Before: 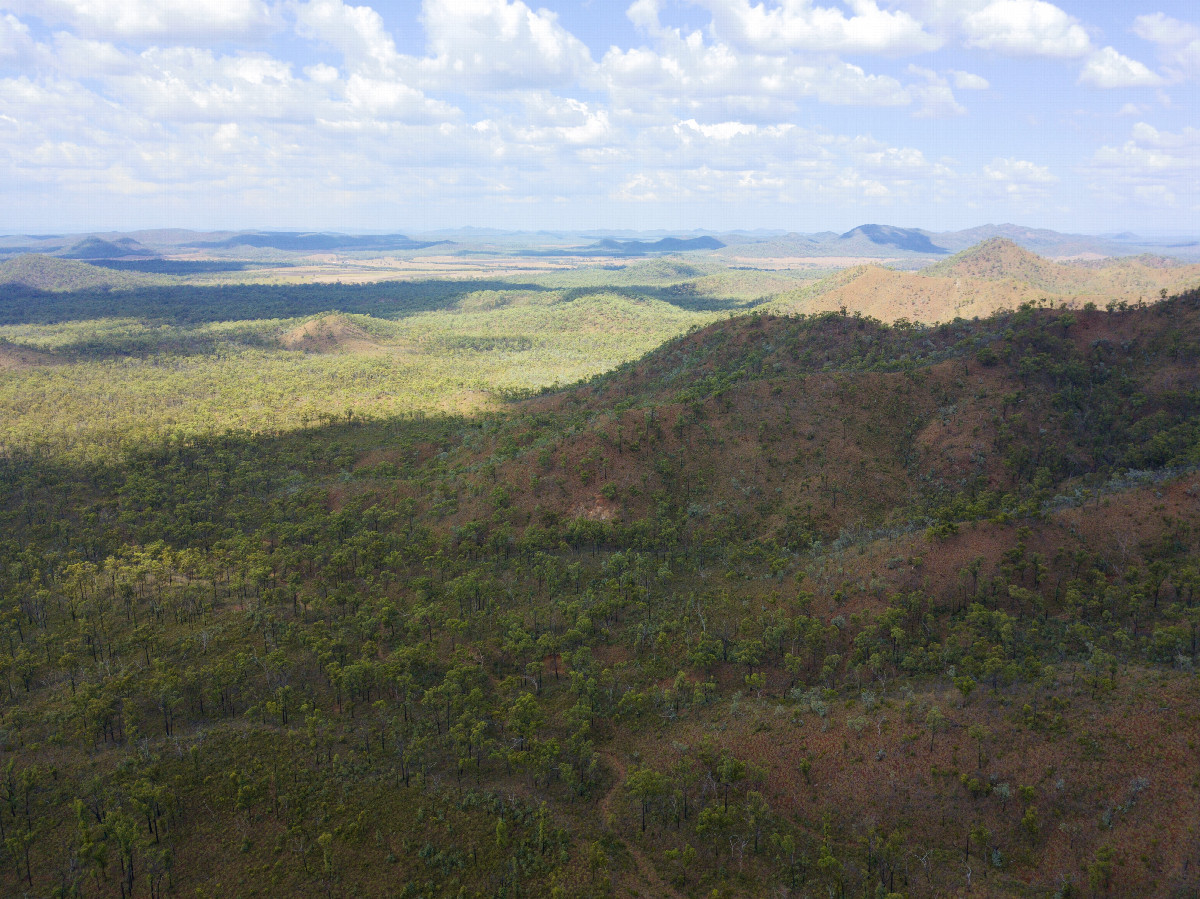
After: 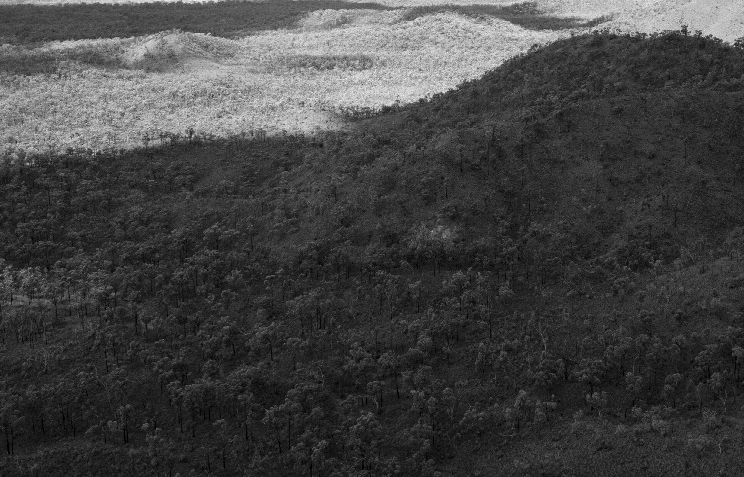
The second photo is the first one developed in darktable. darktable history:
contrast brightness saturation: brightness -0.25, saturation 0.2
crop: left 13.312%, top 31.28%, right 24.627%, bottom 15.582%
exposure: black level correction 0.005, exposure 0.286 EV, compensate highlight preservation false
monochrome: a 16.01, b -2.65, highlights 0.52
